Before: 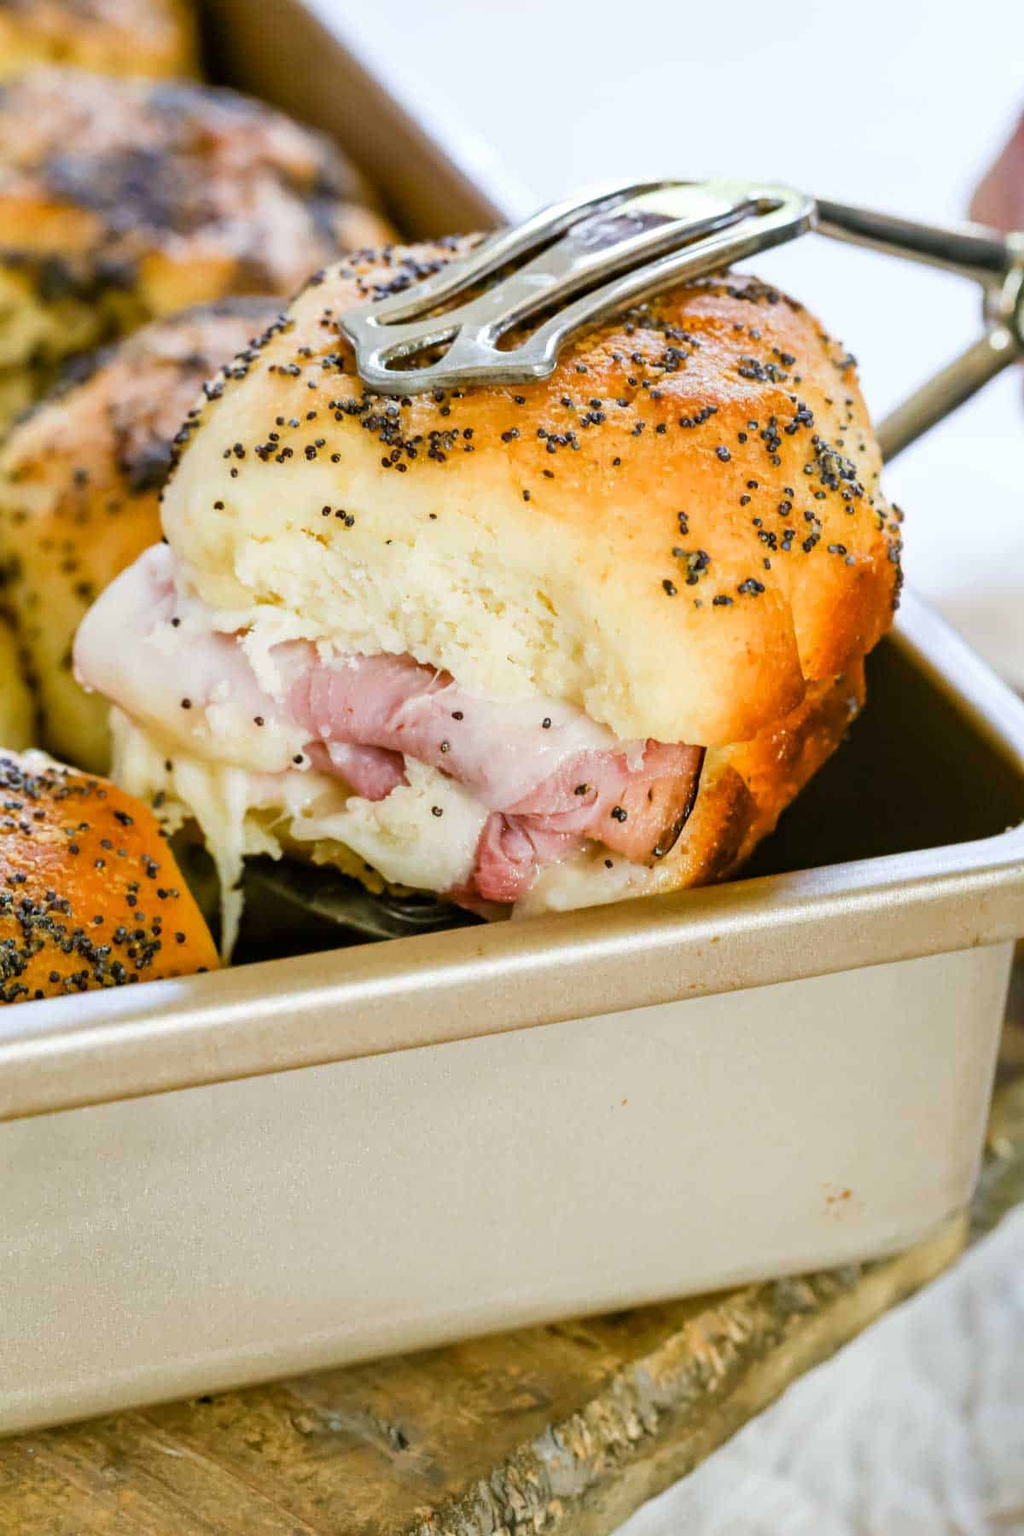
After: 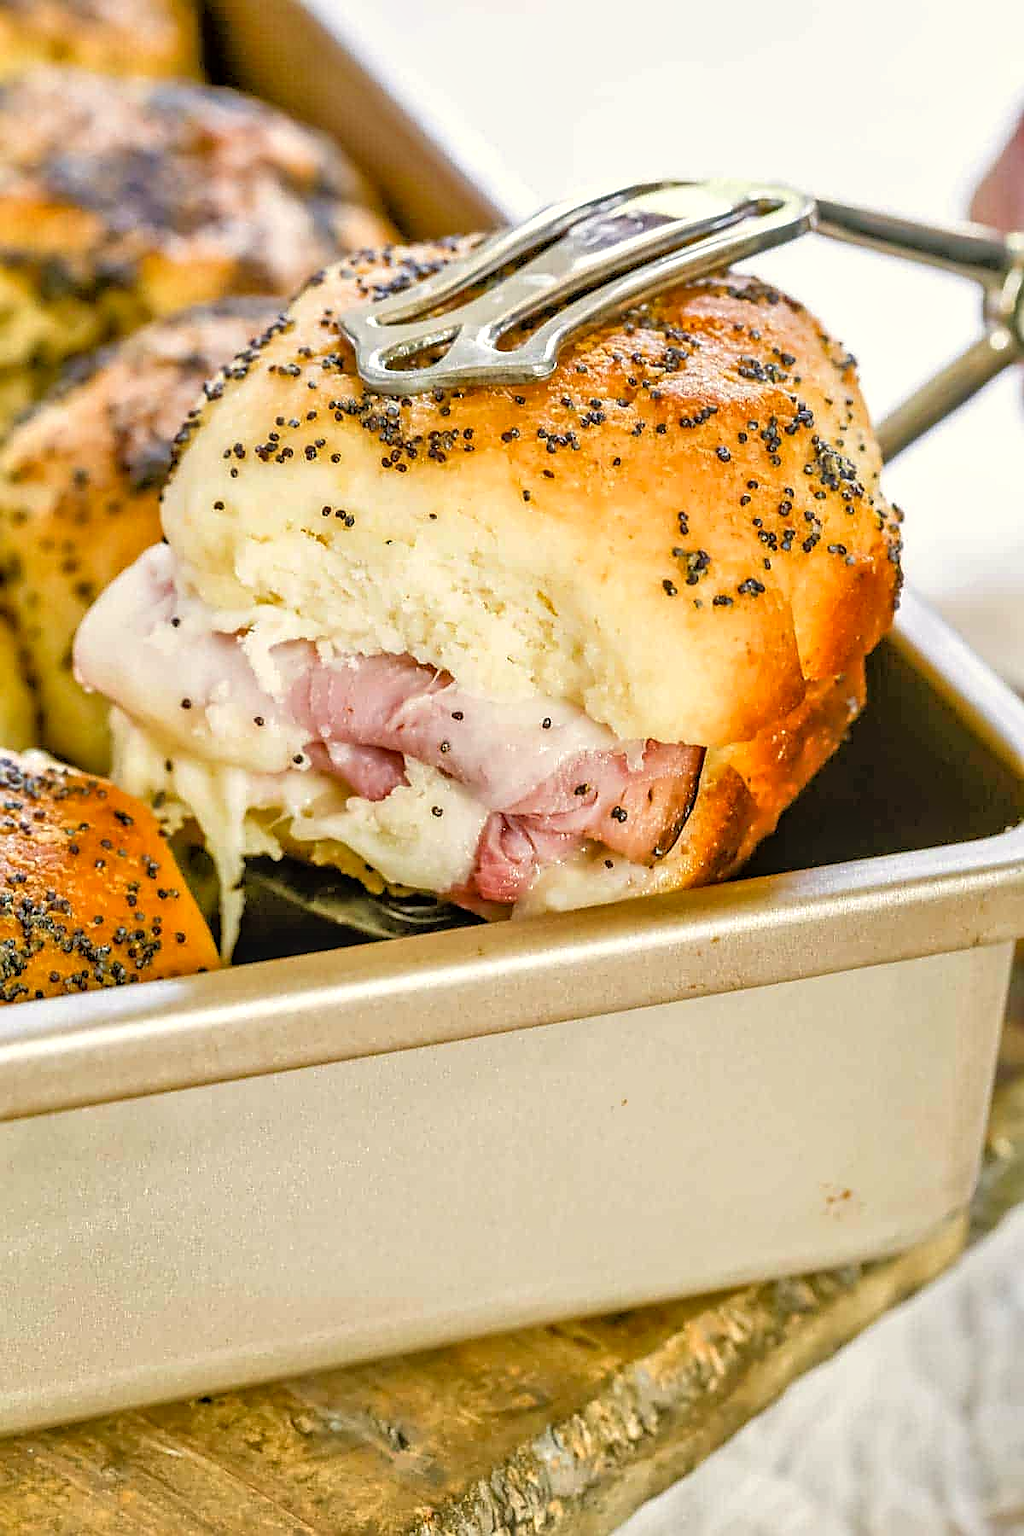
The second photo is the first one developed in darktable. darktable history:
local contrast: on, module defaults
sharpen: radius 1.391, amount 1.263, threshold 0.797
color calibration: x 0.329, y 0.346, temperature 5607.55 K, saturation algorithm version 1 (2020)
tone equalizer: -7 EV 0.152 EV, -6 EV 0.626 EV, -5 EV 1.18 EV, -4 EV 1.32 EV, -3 EV 1.15 EV, -2 EV 0.6 EV, -1 EV 0.168 EV, luminance estimator HSV value / RGB max
